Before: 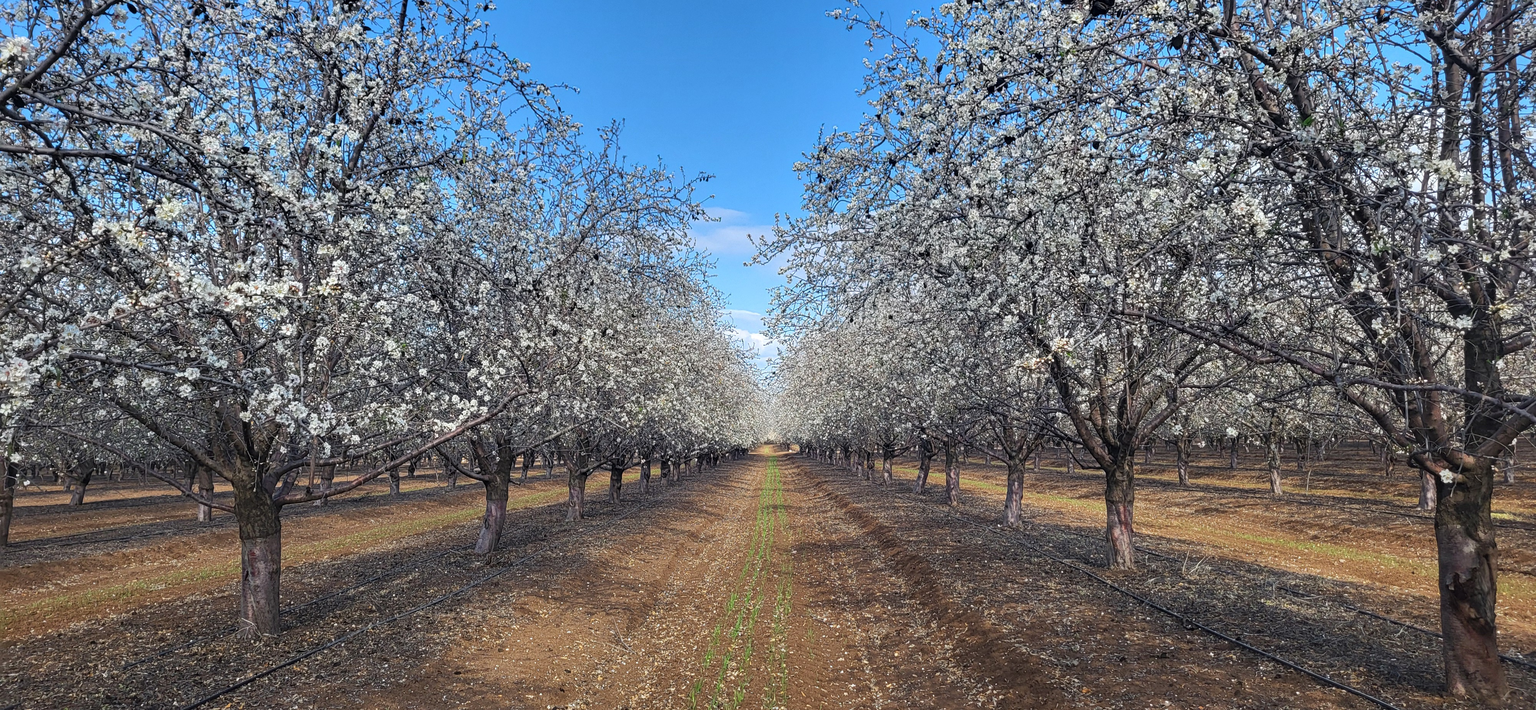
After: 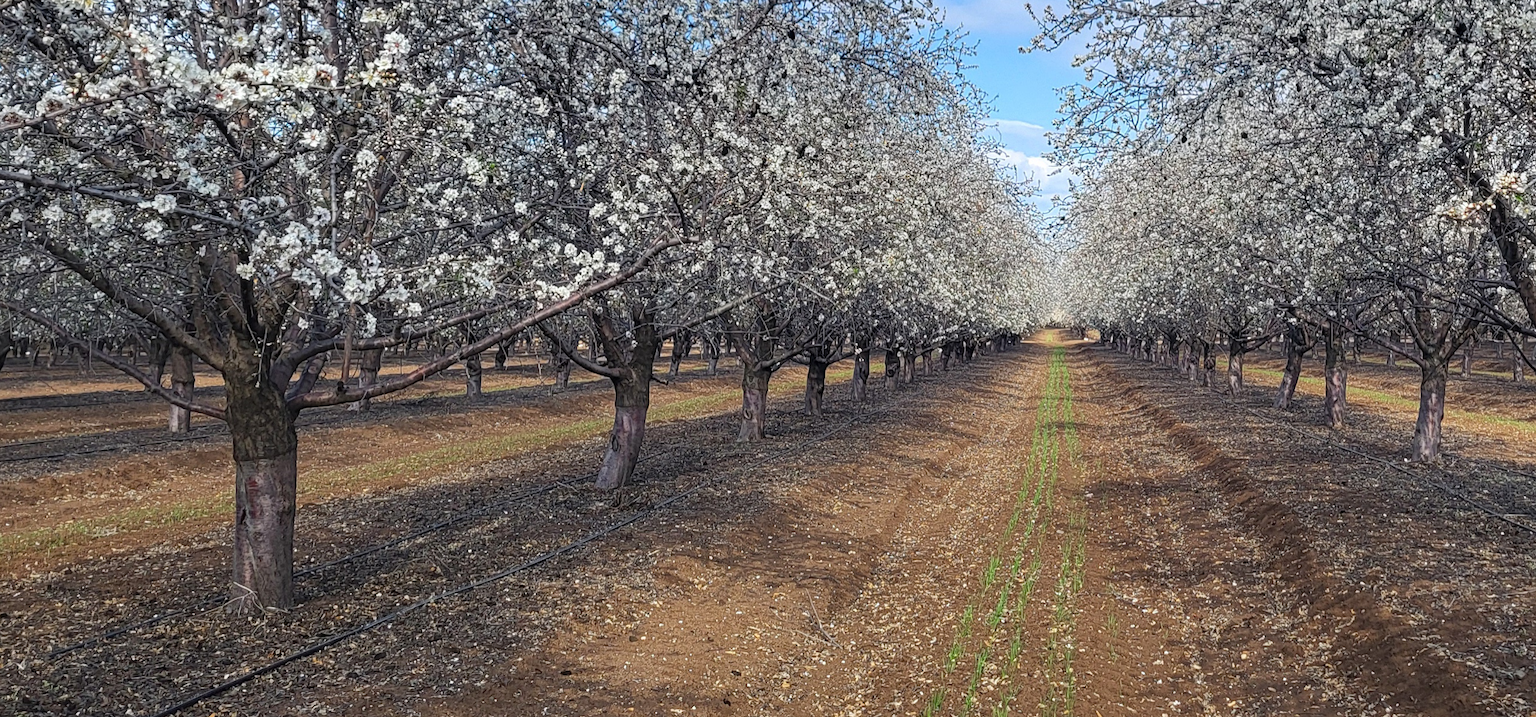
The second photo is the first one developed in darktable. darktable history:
crop and rotate: angle -1.01°, left 3.906%, top 31.979%, right 28.87%
